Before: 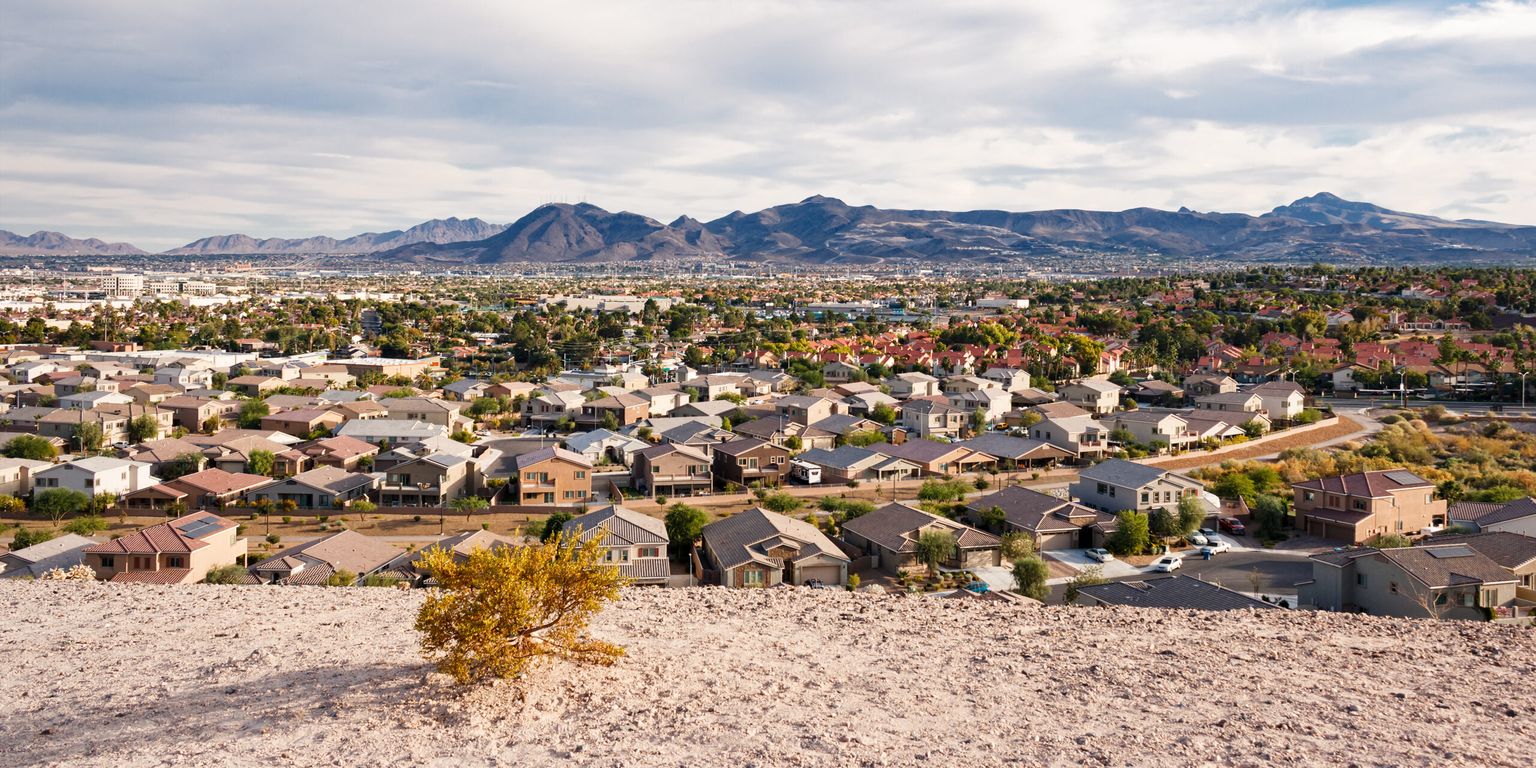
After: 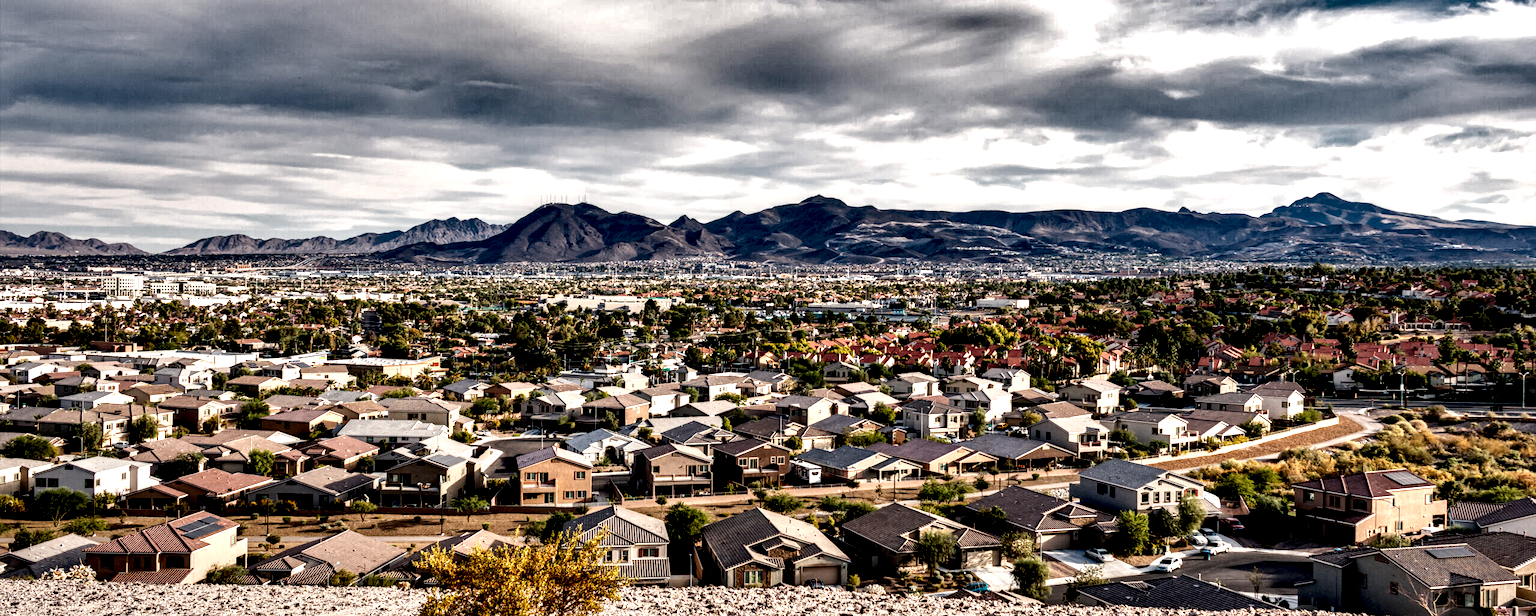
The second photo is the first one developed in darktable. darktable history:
local contrast: shadows 185%, detail 225%
shadows and highlights: radius 108.52, shadows 40.68, highlights -72.88, low approximation 0.01, soften with gaussian
crop: bottom 19.644%
